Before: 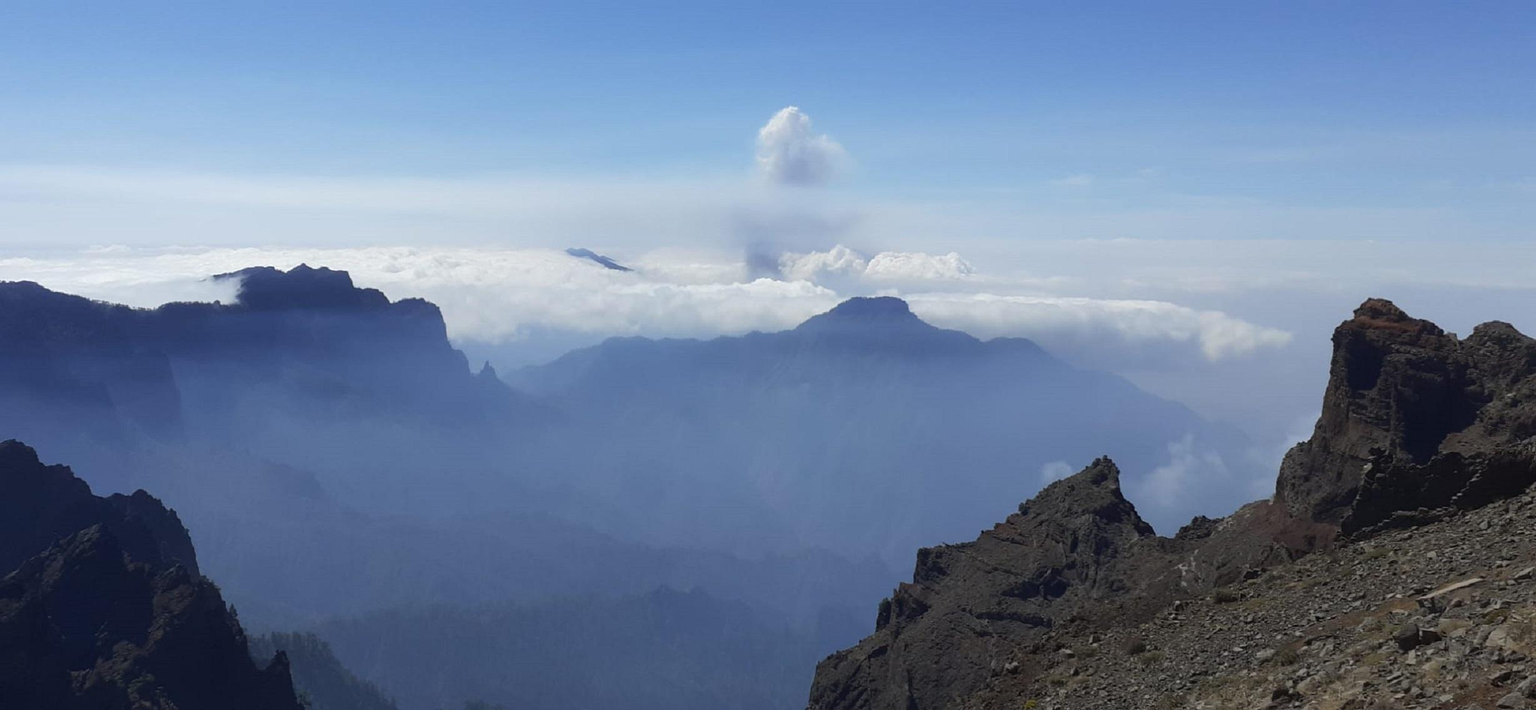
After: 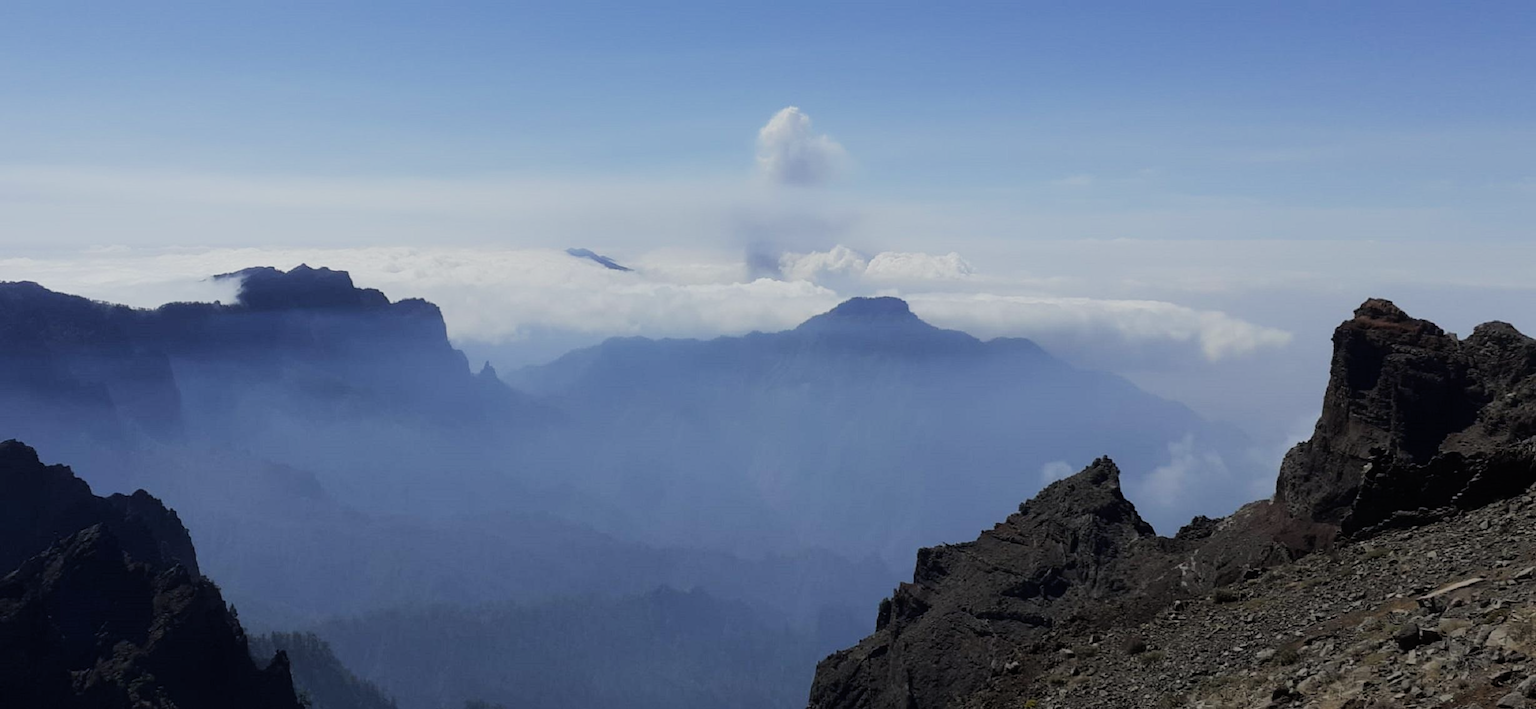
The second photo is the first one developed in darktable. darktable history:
filmic rgb: black relative exposure -7.65 EV, white relative exposure 4.56 EV, hardness 3.61, contrast 1.106
